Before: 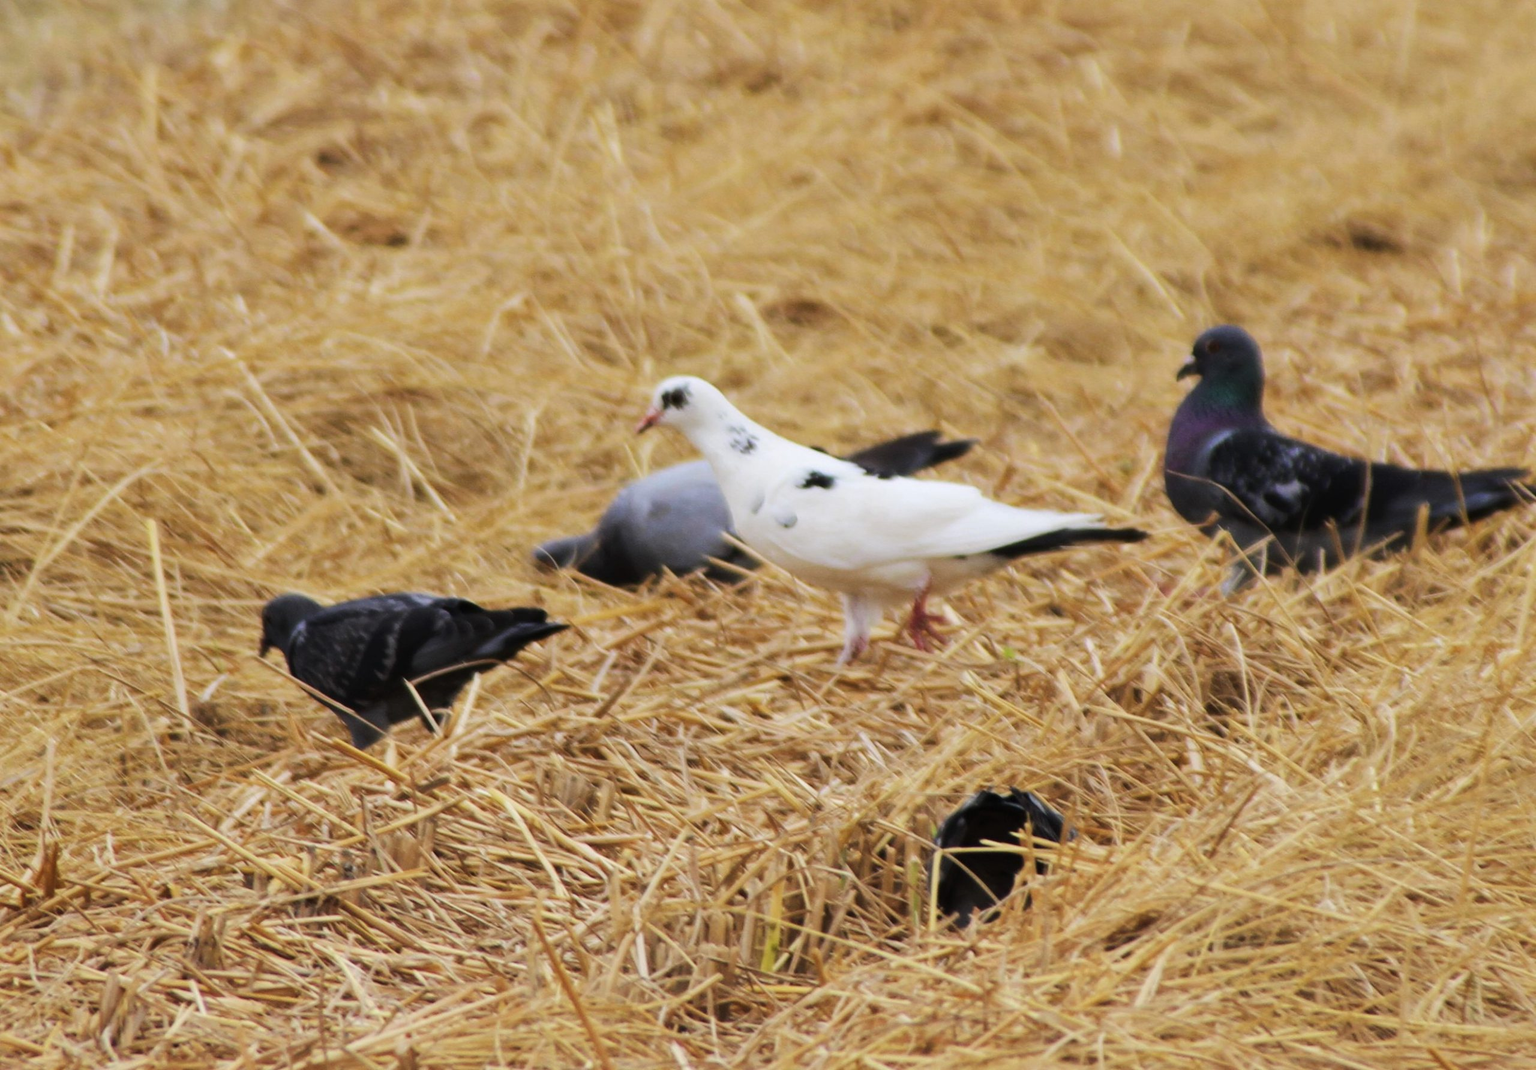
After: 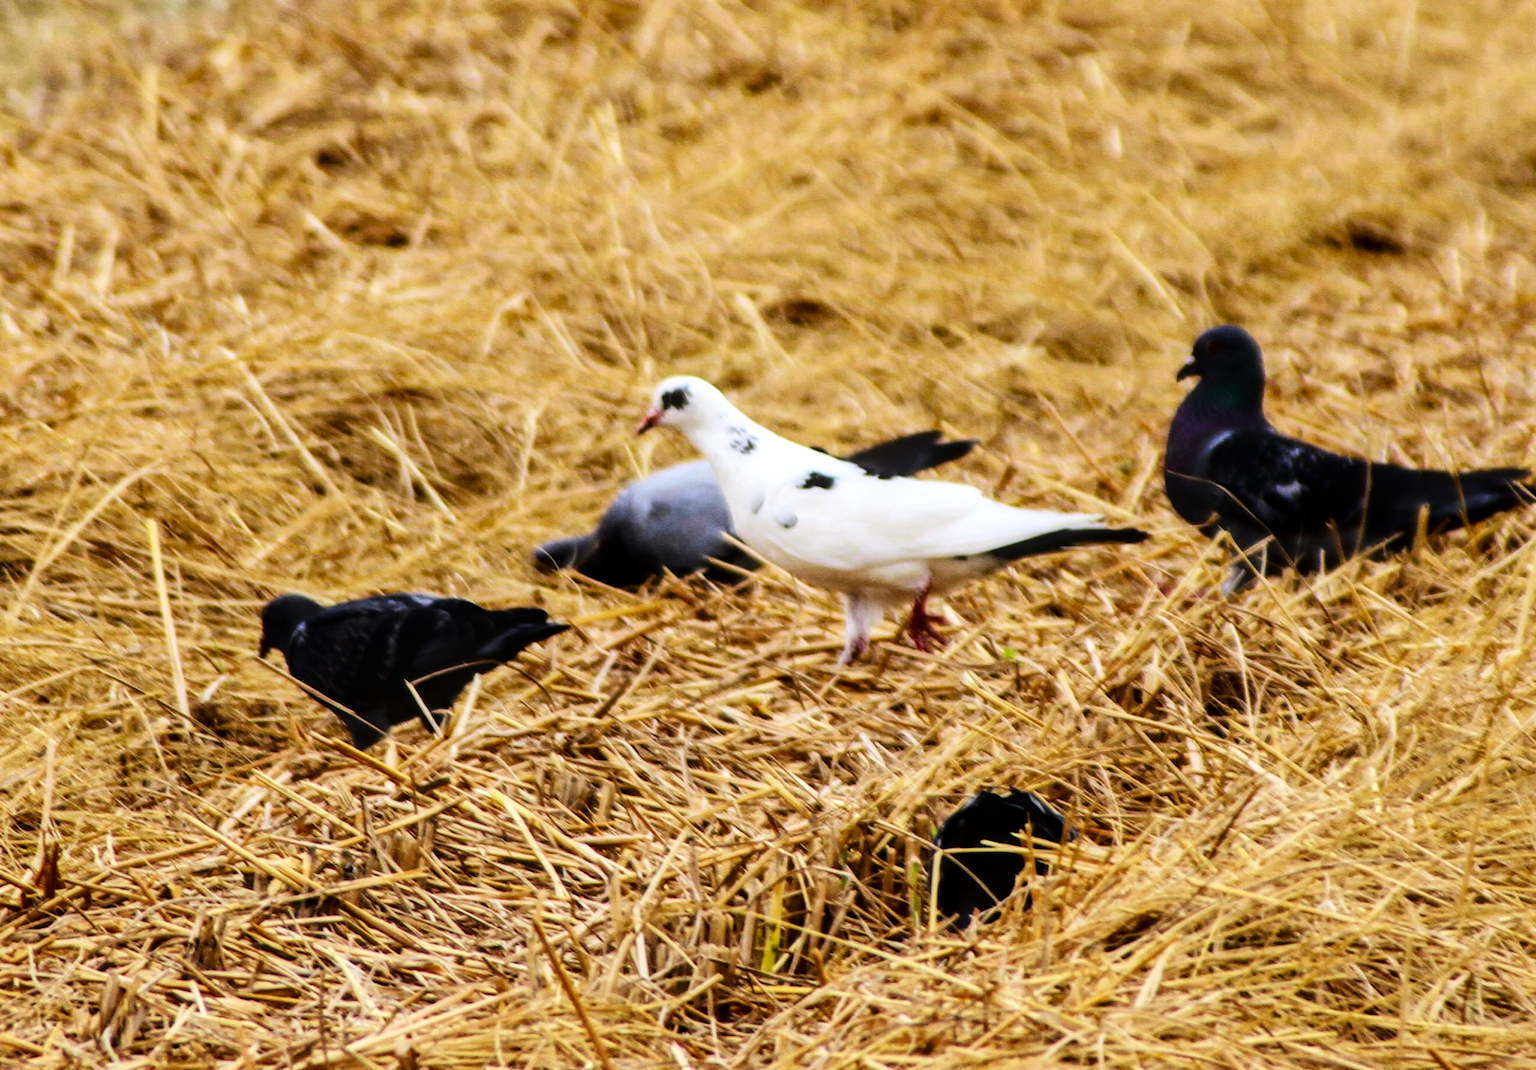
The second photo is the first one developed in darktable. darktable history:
tone curve: curves: ch0 [(0, 0) (0.004, 0.001) (0.133, 0.112) (0.325, 0.362) (0.832, 0.893) (1, 1)], color space Lab, linked channels, preserve colors none
color correction: saturation 1.11
contrast brightness saturation: contrast 0.19, brightness -0.24, saturation 0.11
levels: mode automatic, black 0.023%, white 99.97%, levels [0.062, 0.494, 0.925]
haze removal: strength -0.1, adaptive false
local contrast: on, module defaults
